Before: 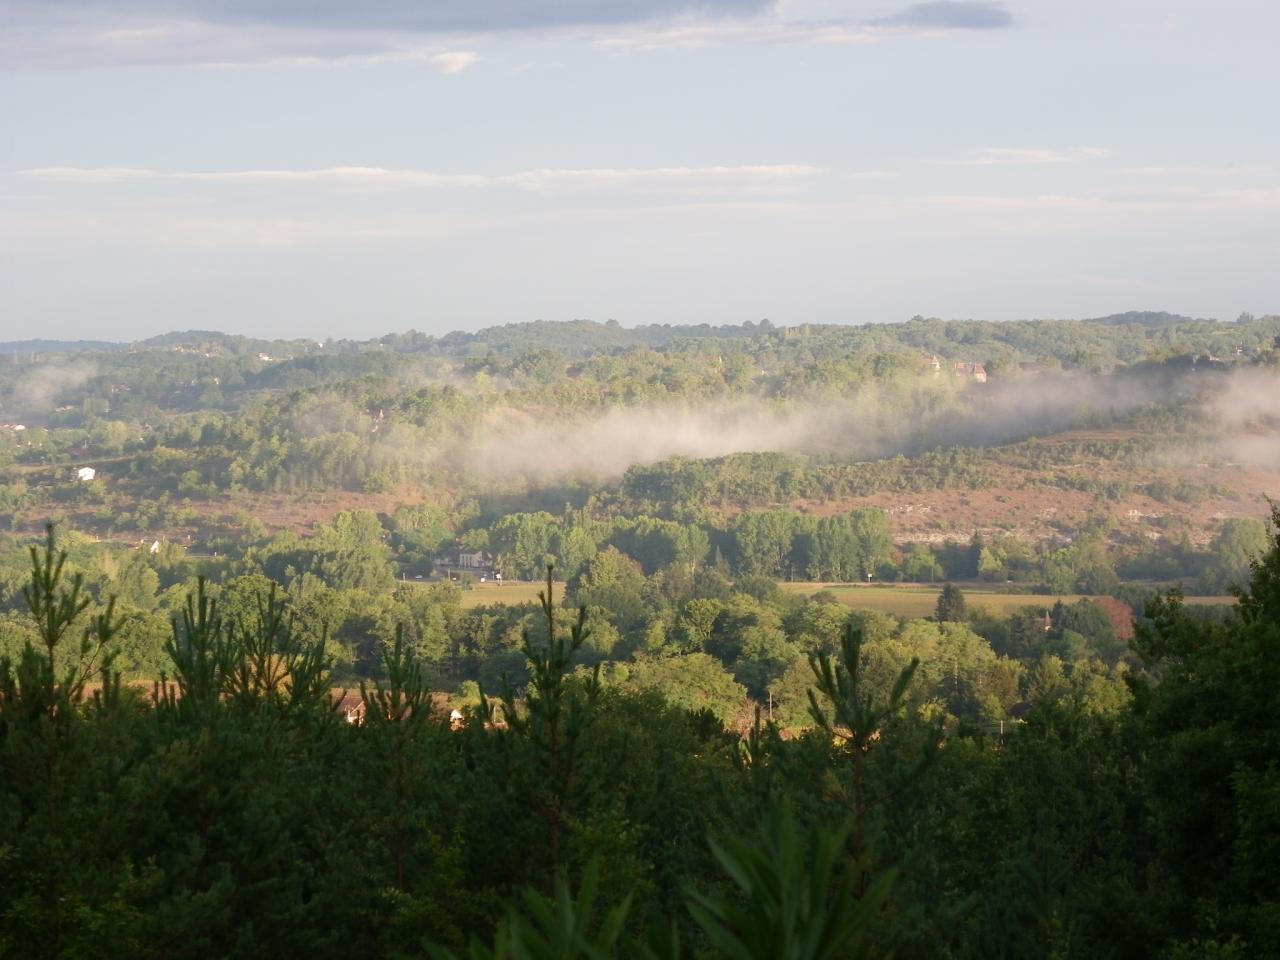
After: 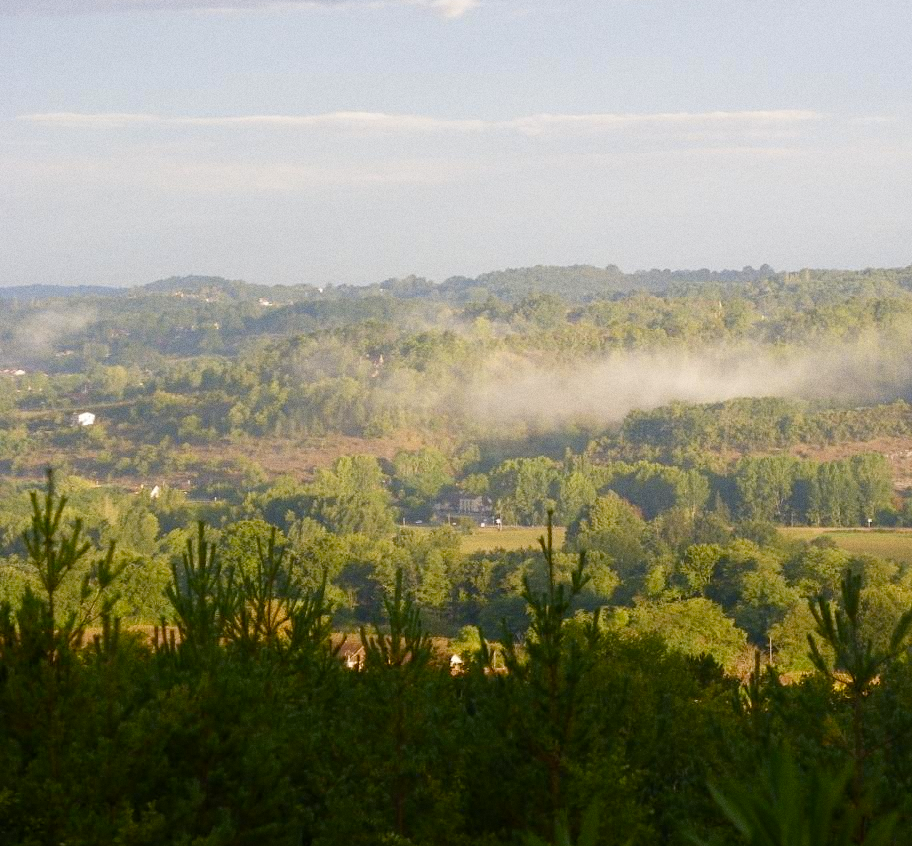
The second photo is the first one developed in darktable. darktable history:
crop: top 5.803%, right 27.864%, bottom 5.804%
grain: coarseness 3.21 ISO
color balance rgb: perceptual saturation grading › global saturation 20%, perceptual saturation grading › highlights -25%, perceptual saturation grading › shadows 25%
color contrast: green-magenta contrast 0.85, blue-yellow contrast 1.25, unbound 0
